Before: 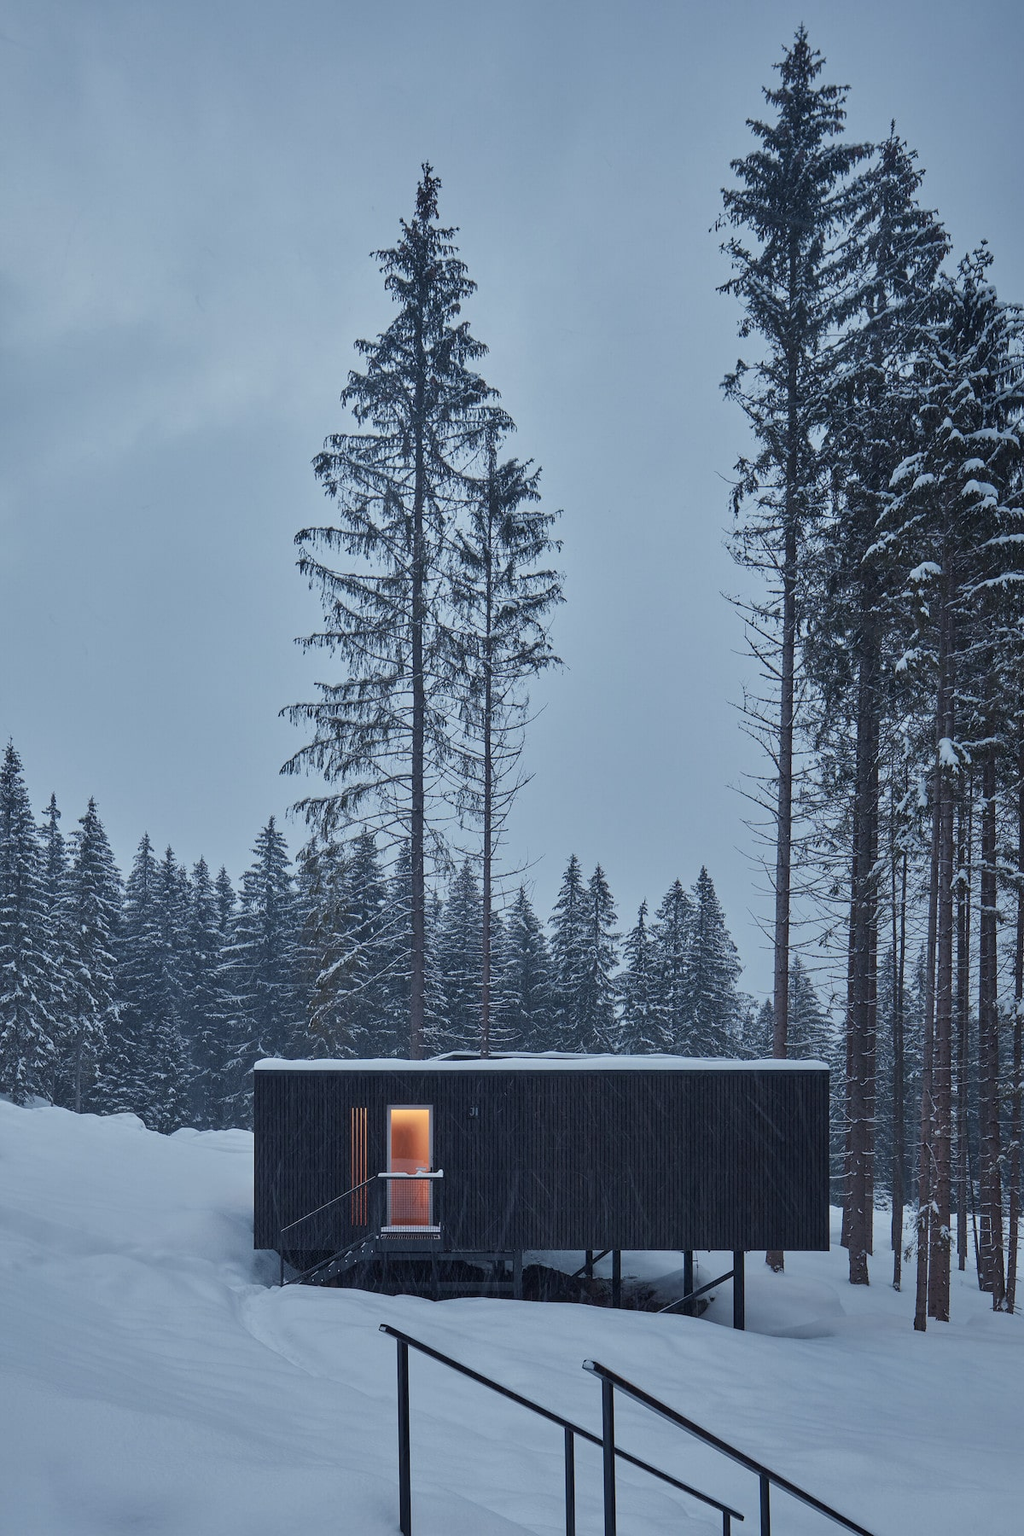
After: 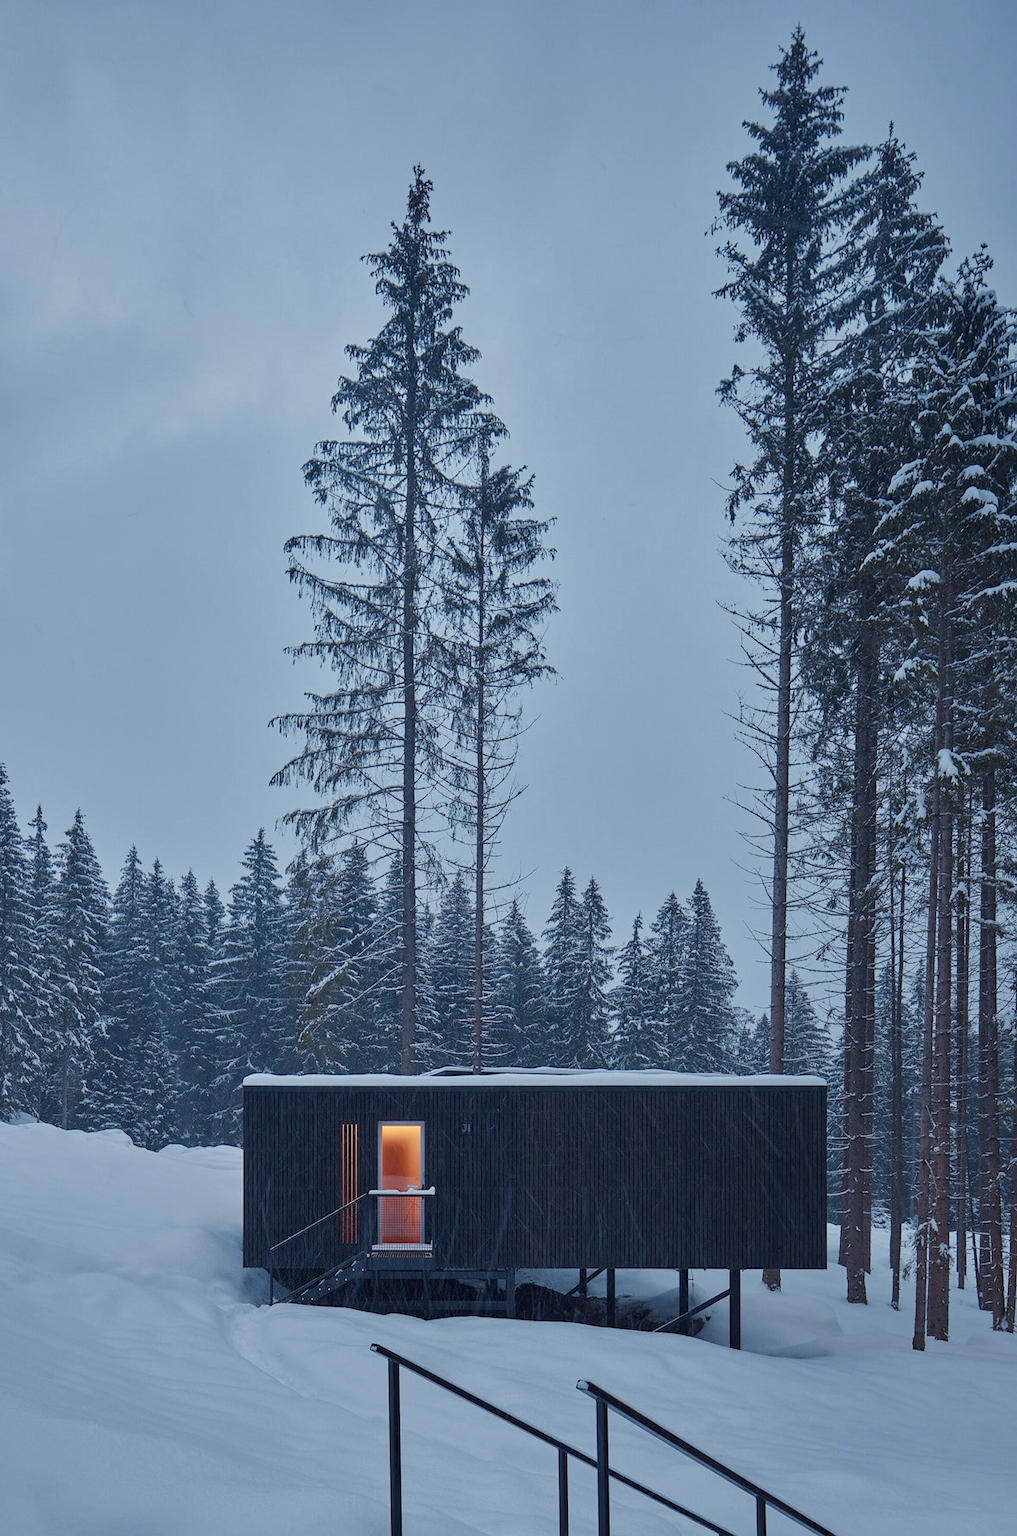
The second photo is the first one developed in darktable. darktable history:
crop and rotate: left 1.434%, right 0.632%, bottom 1.392%
color balance rgb: perceptual saturation grading › global saturation 20.891%, perceptual saturation grading › highlights -19.776%, perceptual saturation grading › shadows 29.345%
tone equalizer: -8 EV 0.05 EV, edges refinement/feathering 500, mask exposure compensation -1.57 EV, preserve details no
